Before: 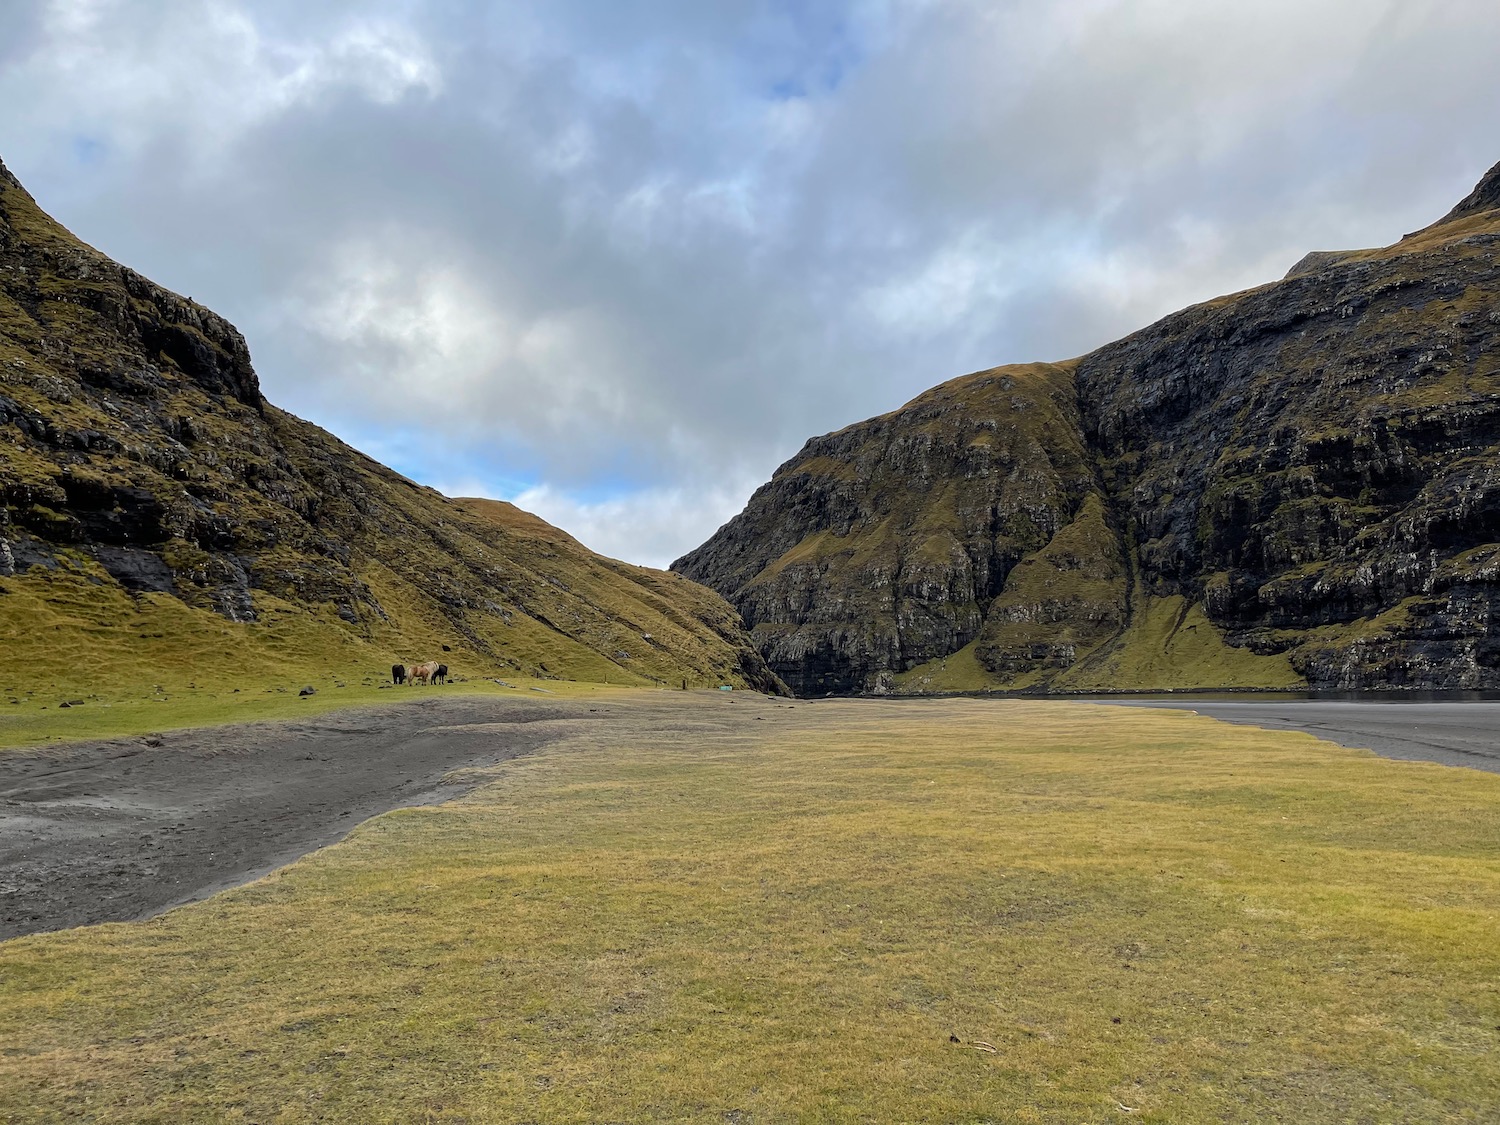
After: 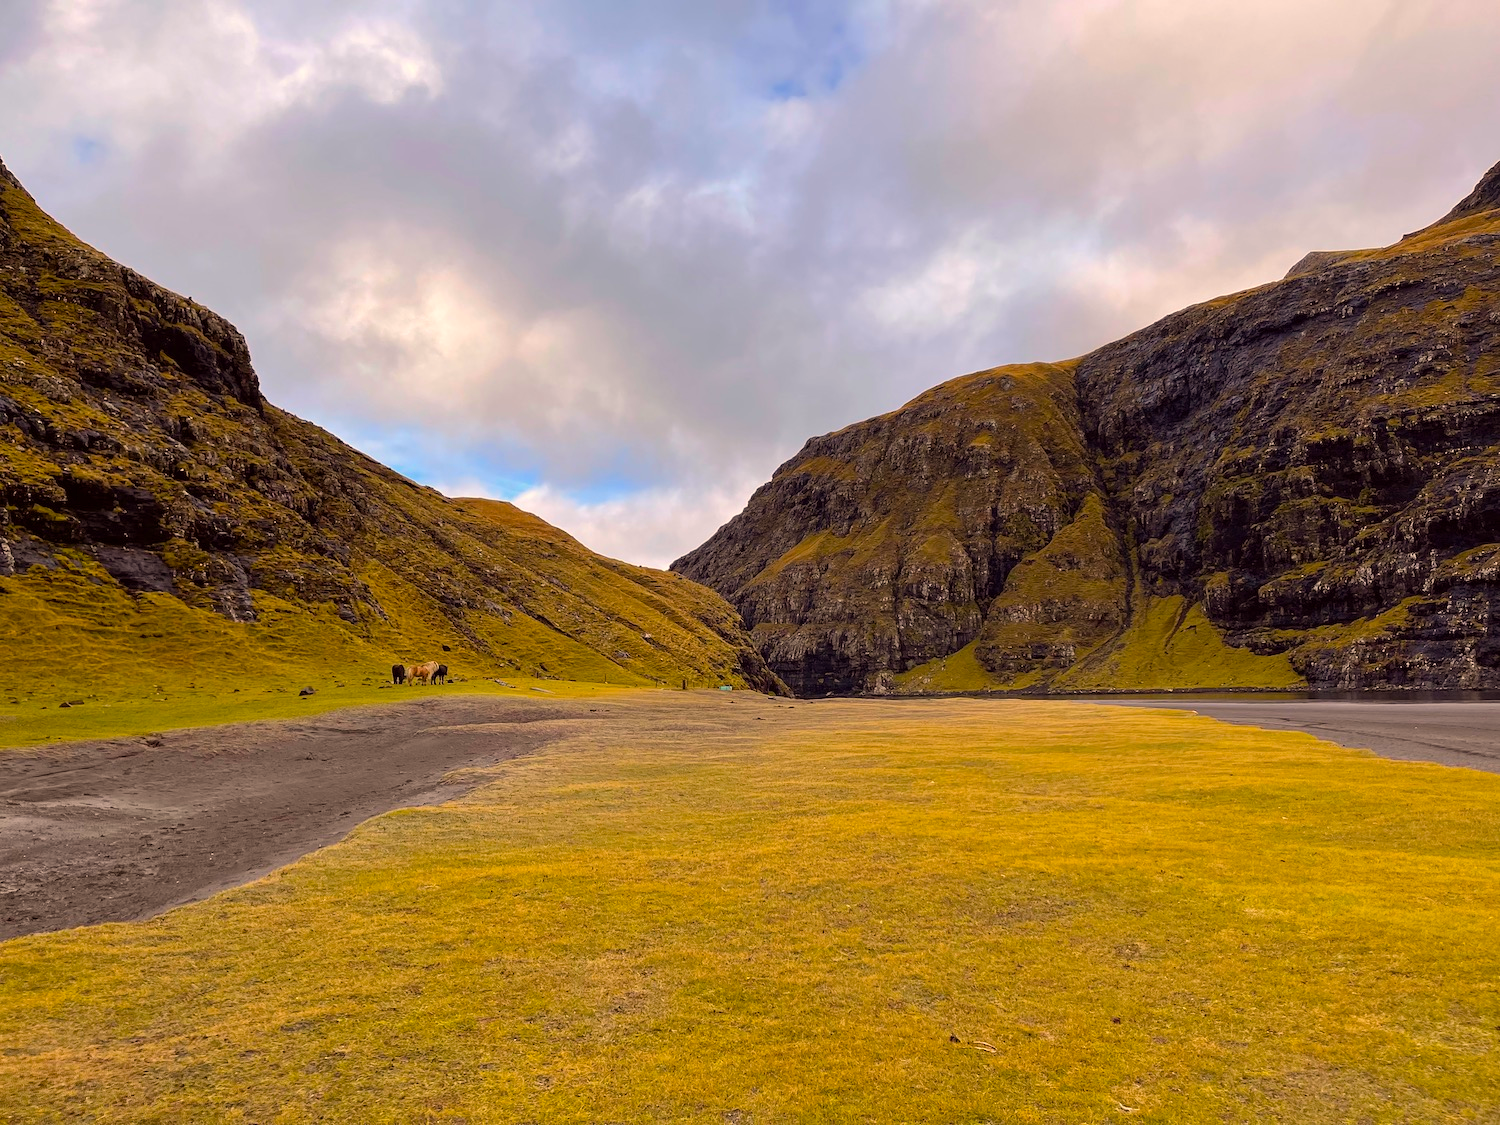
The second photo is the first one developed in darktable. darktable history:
color balance: mode lift, gamma, gain (sRGB), lift [1, 1.049, 1, 1]
white balance: red 1.127, blue 0.943
color balance rgb: linear chroma grading › global chroma 15%, perceptual saturation grading › global saturation 30%
